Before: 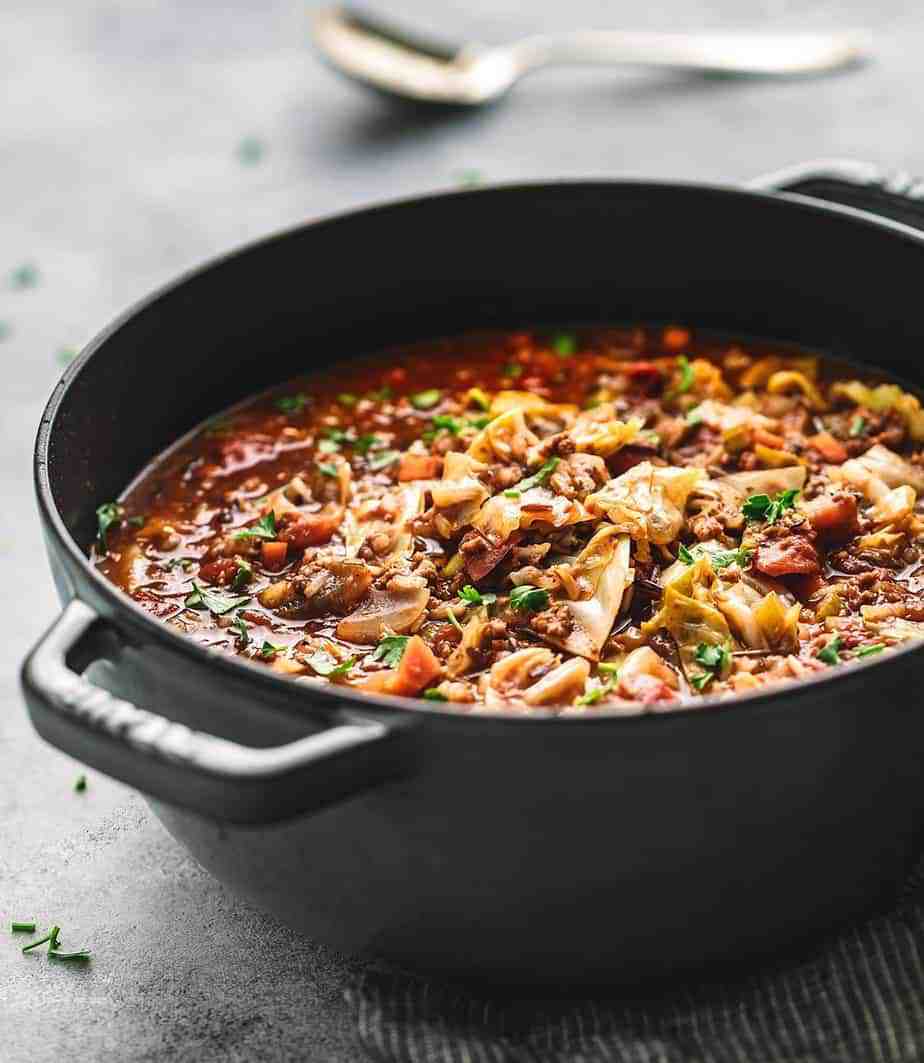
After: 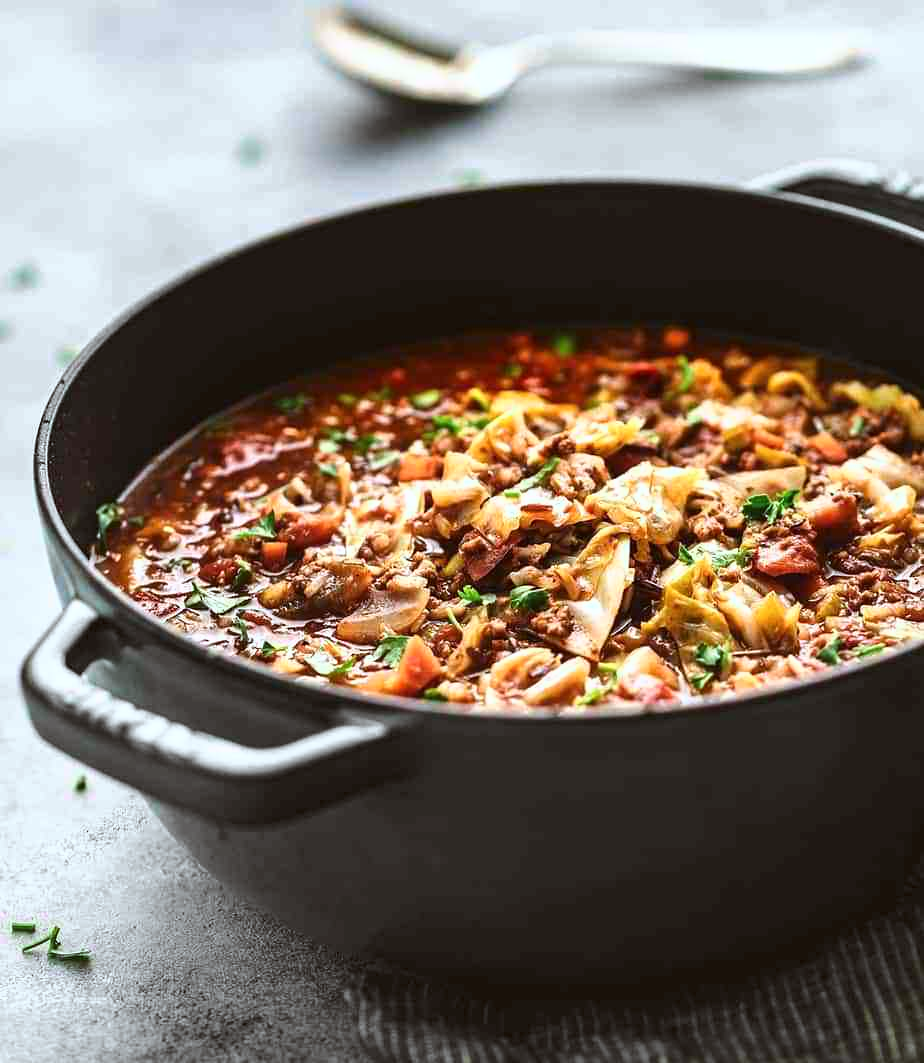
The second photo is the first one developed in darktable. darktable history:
tone curve: curves: ch0 [(0, 0) (0.003, 0.002) (0.011, 0.01) (0.025, 0.022) (0.044, 0.039) (0.069, 0.061) (0.1, 0.088) (0.136, 0.126) (0.177, 0.167) (0.224, 0.211) (0.277, 0.27) (0.335, 0.335) (0.399, 0.407) (0.468, 0.485) (0.543, 0.569) (0.623, 0.659) (0.709, 0.756) (0.801, 0.851) (0.898, 0.961) (1, 1)], color space Lab, linked channels, preserve colors none
color correction: highlights a* -3.71, highlights b* -6.27, shadows a* 3.11, shadows b* 5.39
